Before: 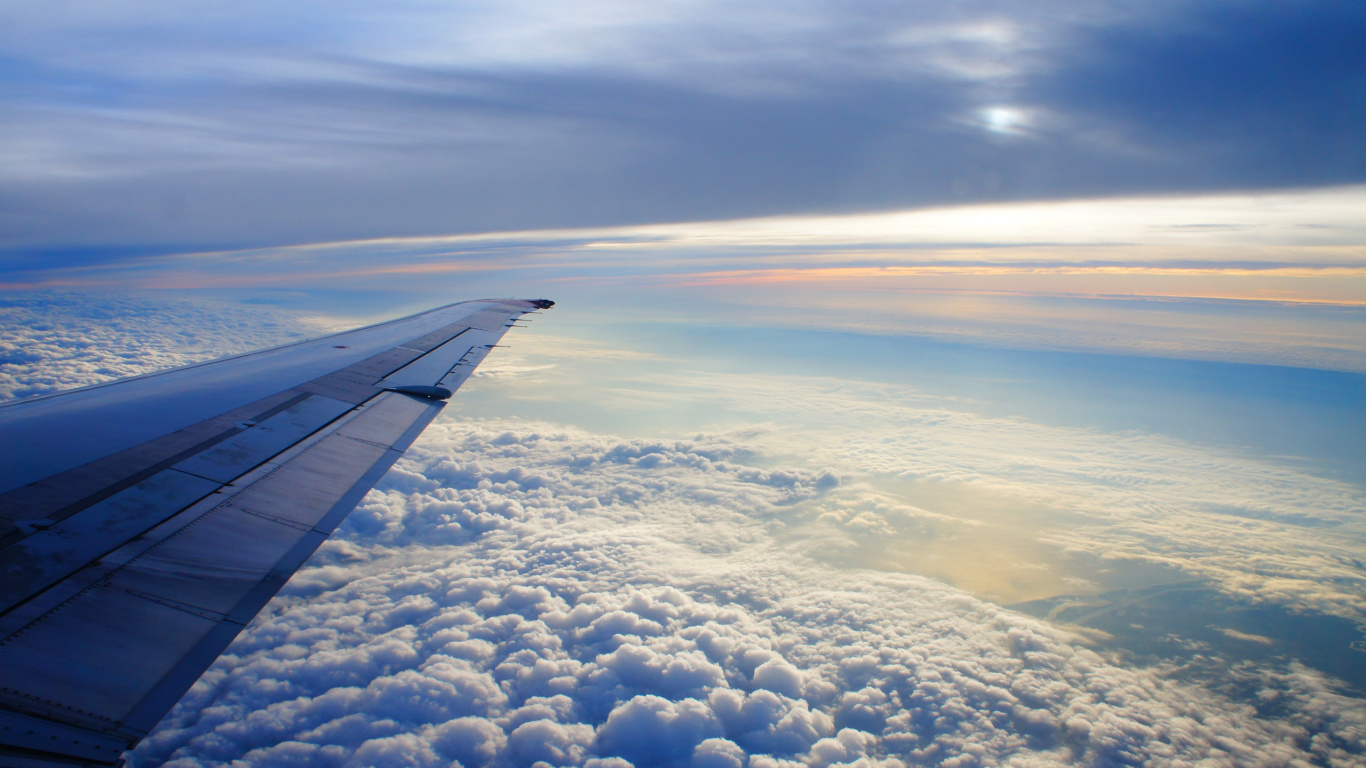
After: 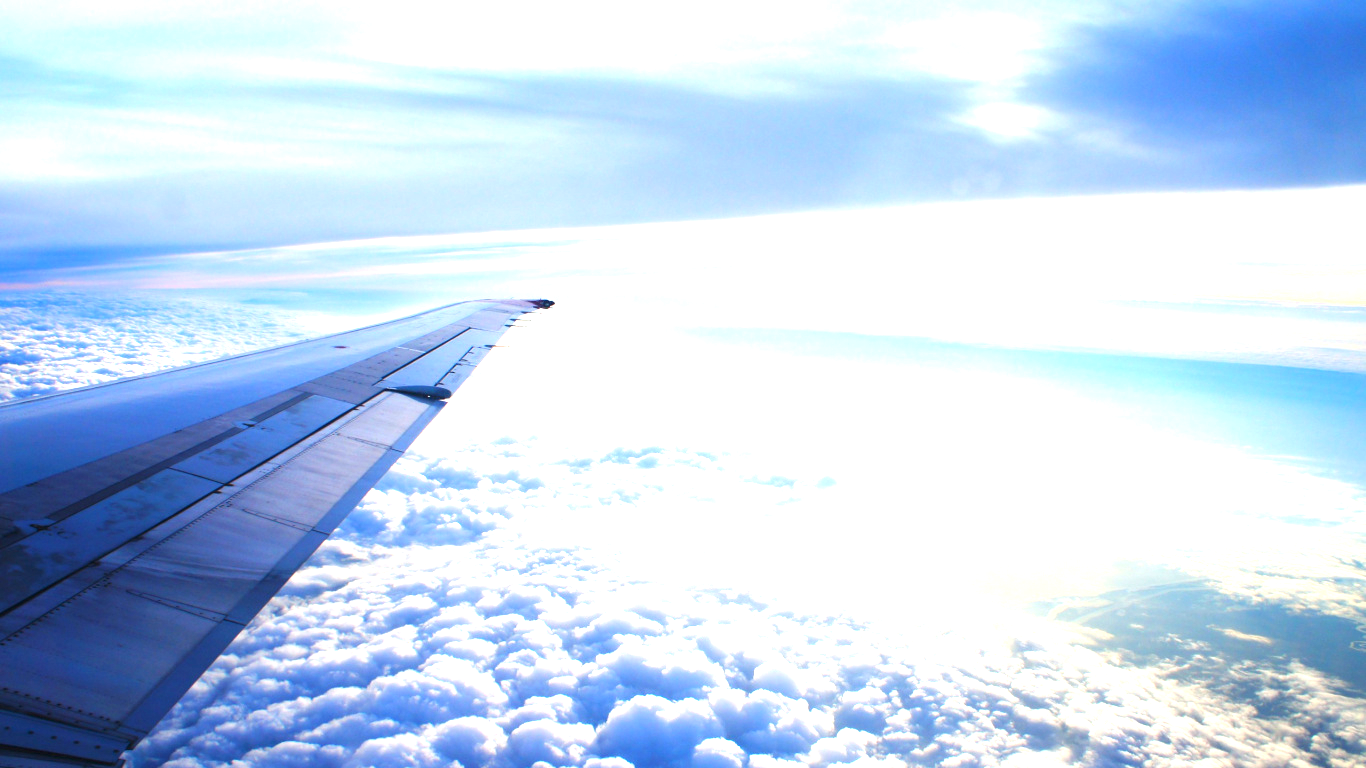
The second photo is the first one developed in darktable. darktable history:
exposure: black level correction 0, exposure 1.687 EV, compensate highlight preservation false
